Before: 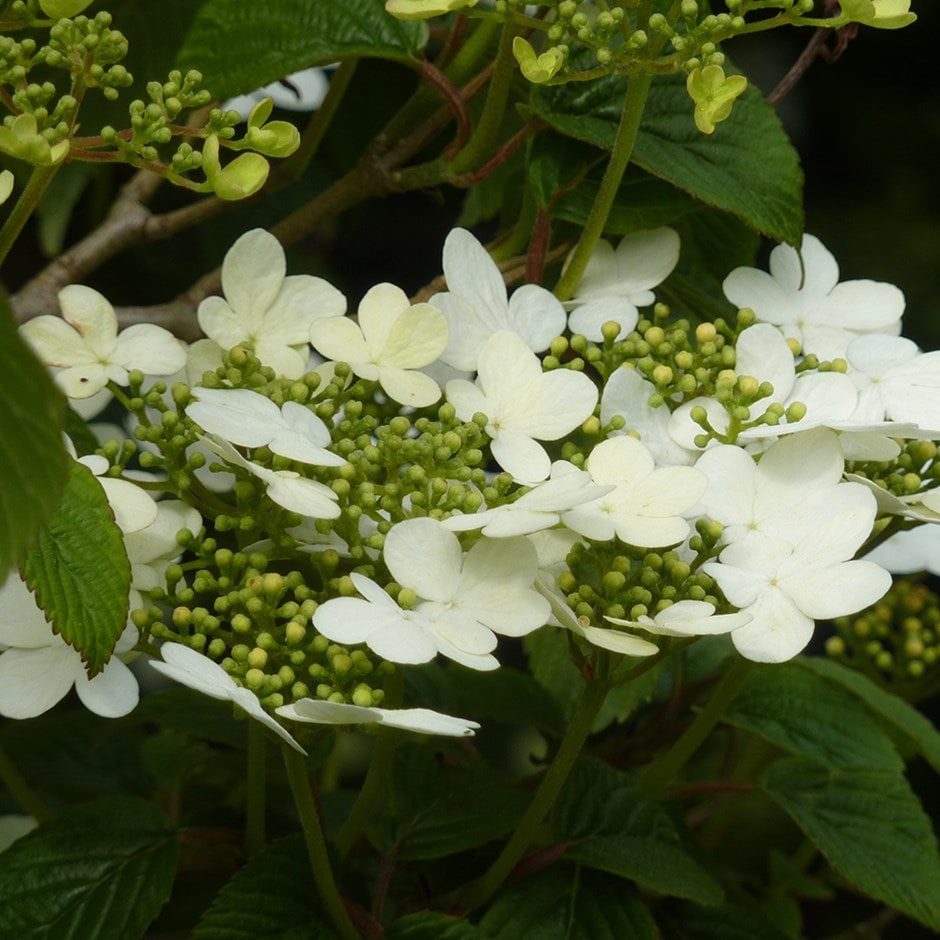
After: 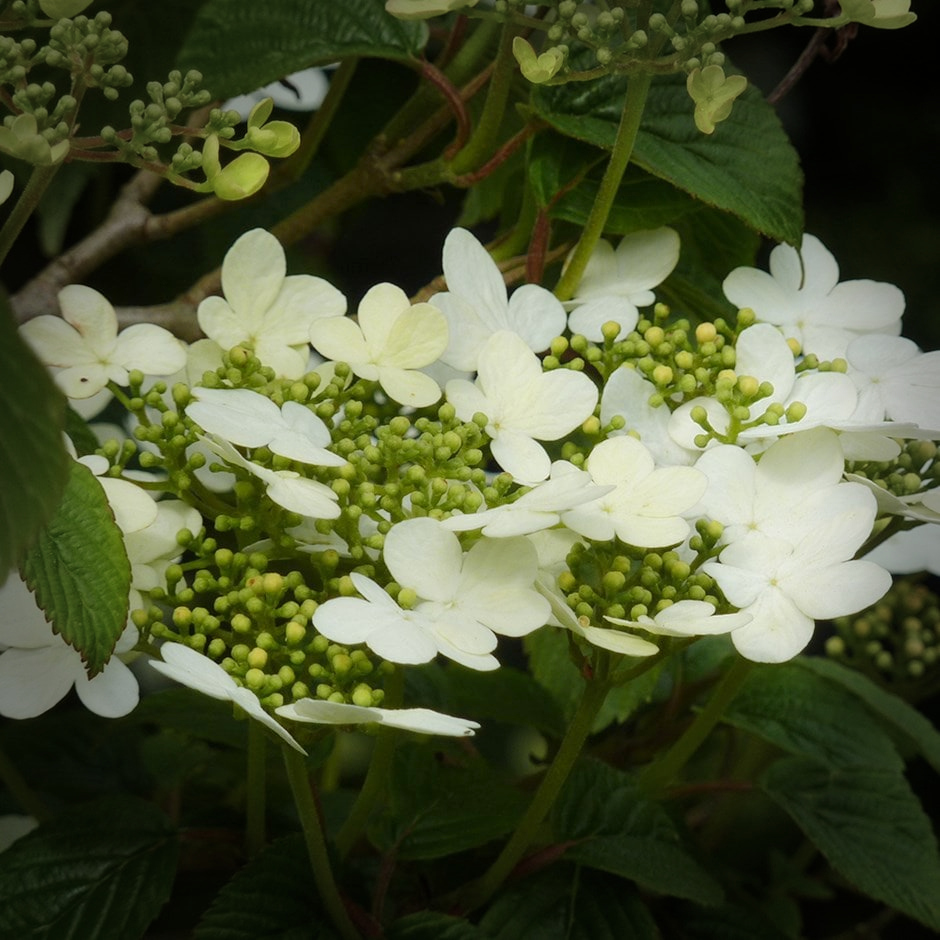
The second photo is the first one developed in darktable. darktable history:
vignetting: fall-off start 66.7%, fall-off radius 39.74%, brightness -0.576, saturation -0.258, automatic ratio true, width/height ratio 0.671, dithering 16-bit output
base curve: curves: ch0 [(0, 0) (0.262, 0.32) (0.722, 0.705) (1, 1)]
